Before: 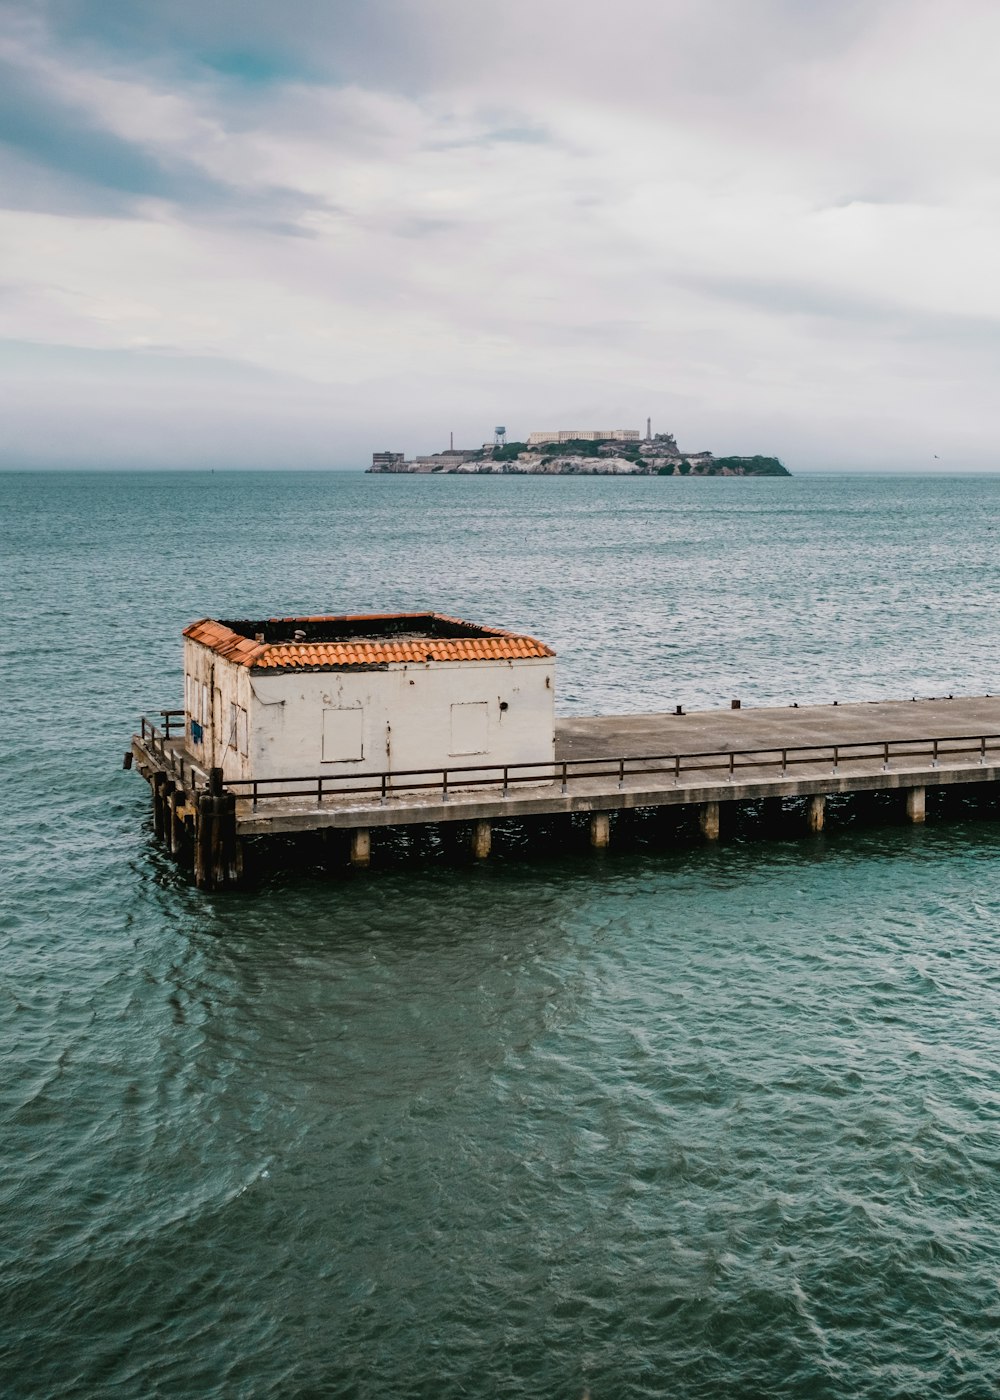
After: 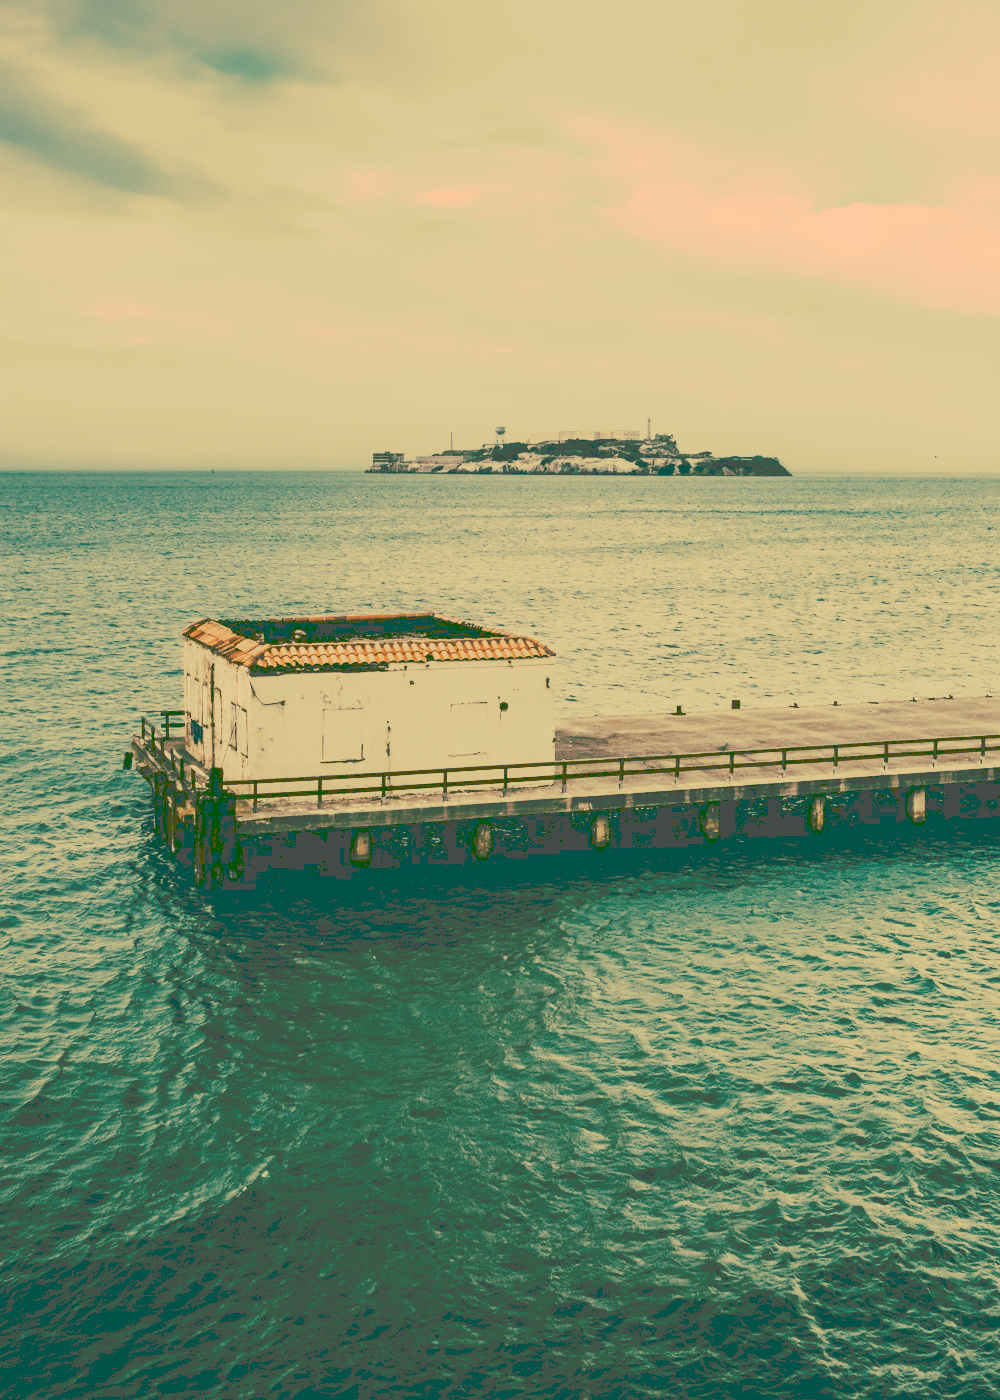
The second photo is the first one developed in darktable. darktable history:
tone curve: curves: ch0 [(0, 0) (0.003, 0.309) (0.011, 0.309) (0.025, 0.309) (0.044, 0.309) (0.069, 0.306) (0.1, 0.306) (0.136, 0.308) (0.177, 0.31) (0.224, 0.311) (0.277, 0.333) (0.335, 0.381) (0.399, 0.467) (0.468, 0.572) (0.543, 0.672) (0.623, 0.744) (0.709, 0.795) (0.801, 0.819) (0.898, 0.845) (1, 1)], preserve colors none
color look up table: target L [93.11, 87.74, 89.46, 77.92, 78.09, 62.79, 65.22, 55.36, 52.11, 48.43, 42.34, 23.58, 20.46, 203.09, 83.82, 73.54, 76.16, 66.55, 61.81, 67.96, 55.91, 49.31, 38.18, 31.65, 34.18, 15.4, 20.35, 97.17, 91.42, 79.5, 87.54, 72.39, 62.44, 64.45, 57.13, 77.18, 49.86, 34.83, 36.61, 29.98, 20.53, 24.89, 12.61, 65.34, 62.07, 54, 48.05, 40.25, 23.8], target a [12.39, 10.24, 7.982, -30.99, -38.35, -38.34, -10.84, -18.5, -26.3, -36.79, -11.2, -69.57, -62.68, 0, 20.05, 31.25, 38.45, 40.34, 16.28, 46.62, 6.306, 25.53, 1.848, -2.144, 14.18, -49.46, -62.47, 13.7, 28.27, 9.417, 35.01, 20.71, 1.36, 1.815, 40.92, 27.74, 18.98, -0.65, 12.5, 4.344, -62.82, 3.03, -41.19, -19.67, -5.715, -13.65, -19.14, -6.979, -64.52], target b [68.51, 56.11, 65.48, 43.77, 48.16, 36.68, 31.11, 34.7, 20.76, 28.18, 22.12, 39.77, 34.38, -0.002, 53.32, 49.85, 43.02, 41.09, 29.62, 38.24, 34.81, 16.85, 10.46, 53.66, 58.01, 25.66, 34.19, 64.36, 59.2, 40.17, 53.45, 35.99, 25.09, 16.69, 17.77, 37.99, 8.851, -4.988, -15.79, -15.7, 34.49, -1.336, 20.82, 22.63, 20.68, 7.313, 12.09, 1.145, -1.802], num patches 49
